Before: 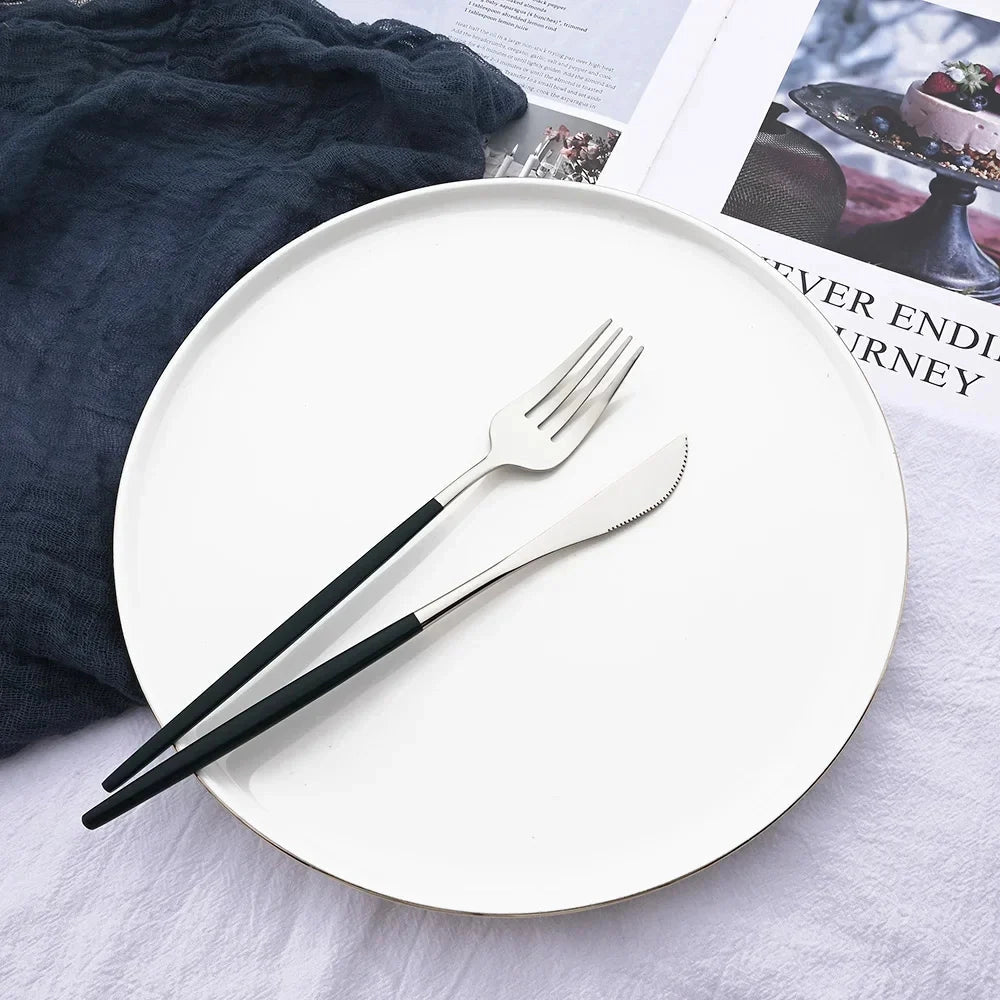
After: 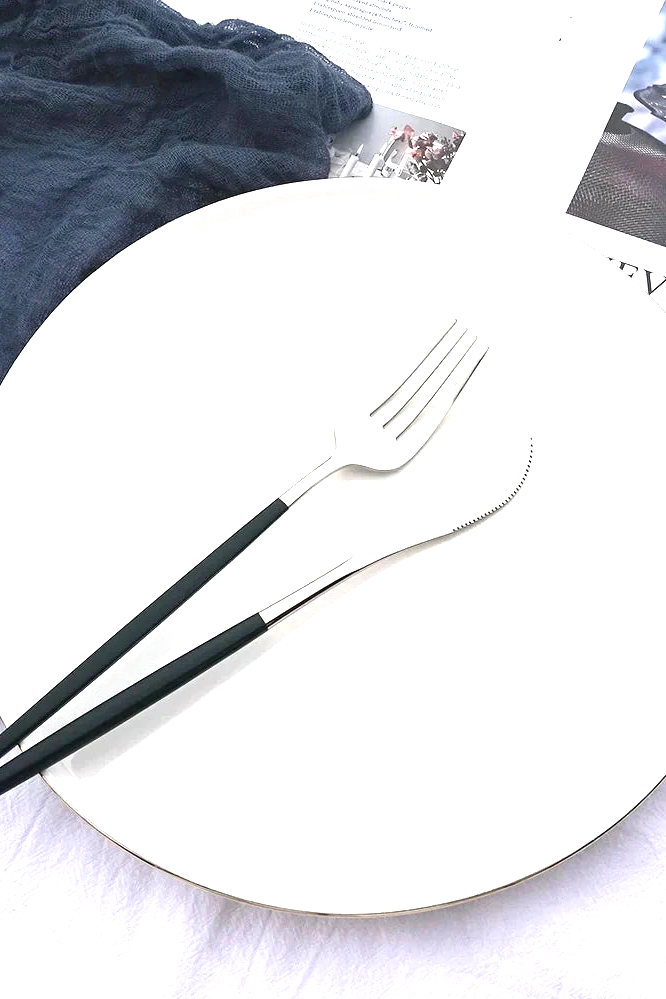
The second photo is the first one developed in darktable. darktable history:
crop and rotate: left 15.546%, right 17.787%
exposure: exposure 1 EV, compensate highlight preservation false
